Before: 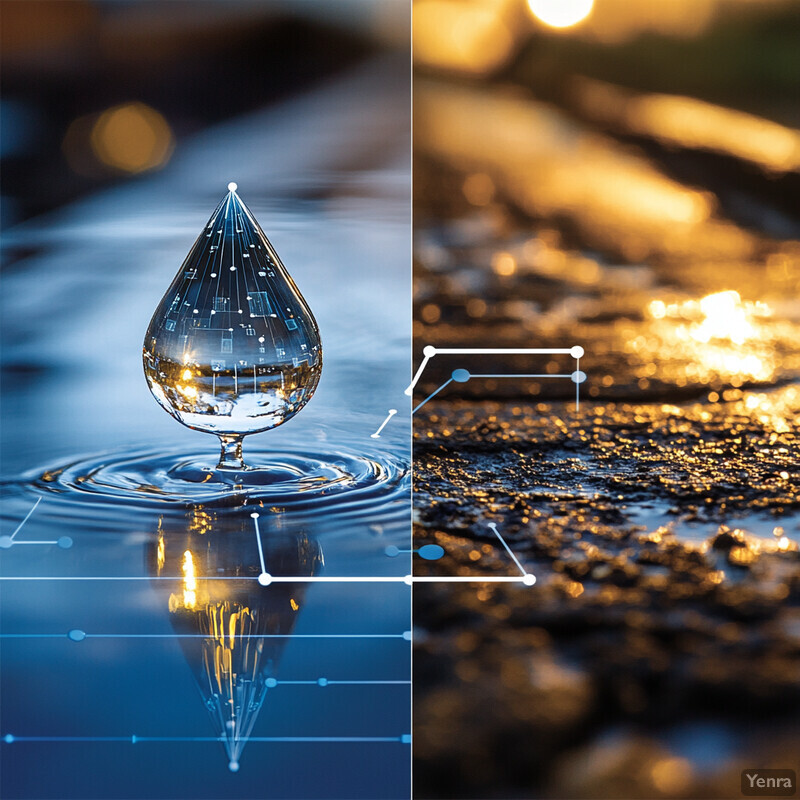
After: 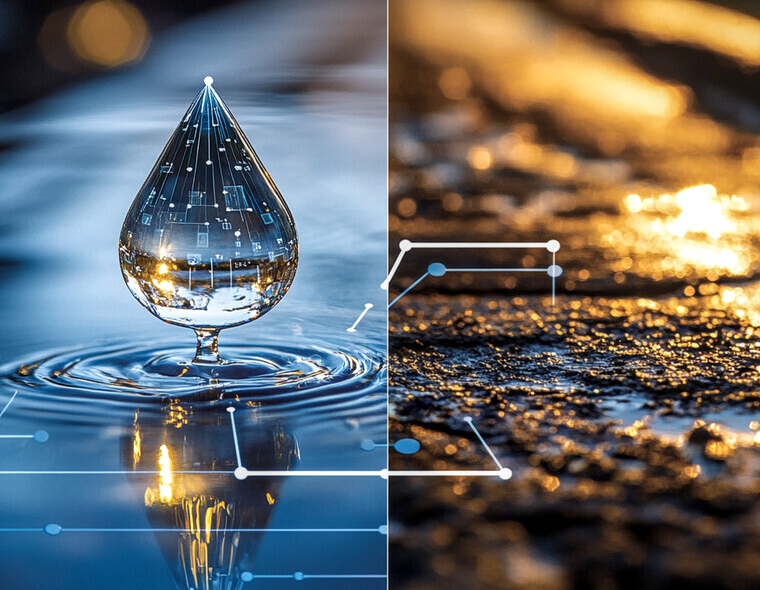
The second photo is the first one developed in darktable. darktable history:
crop and rotate: left 3.003%, top 13.381%, right 1.982%, bottom 12.834%
local contrast: on, module defaults
